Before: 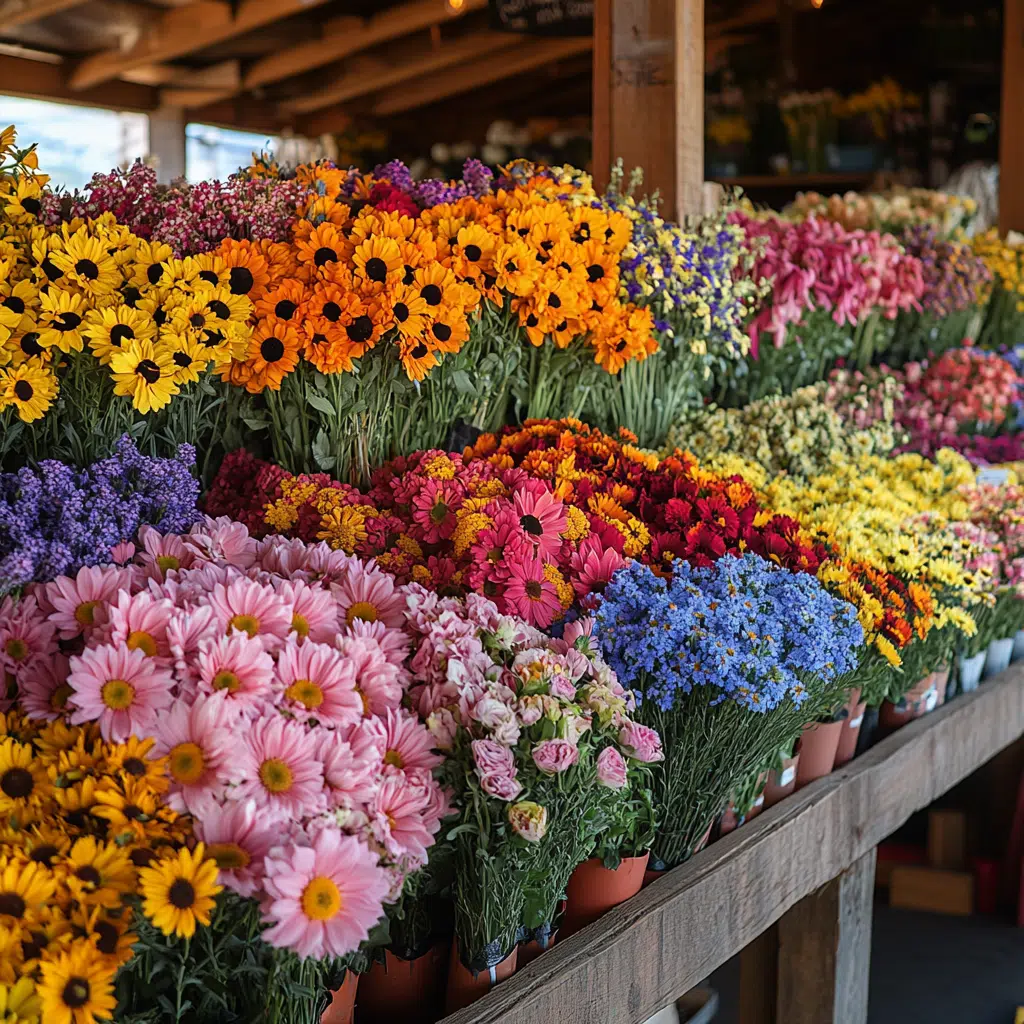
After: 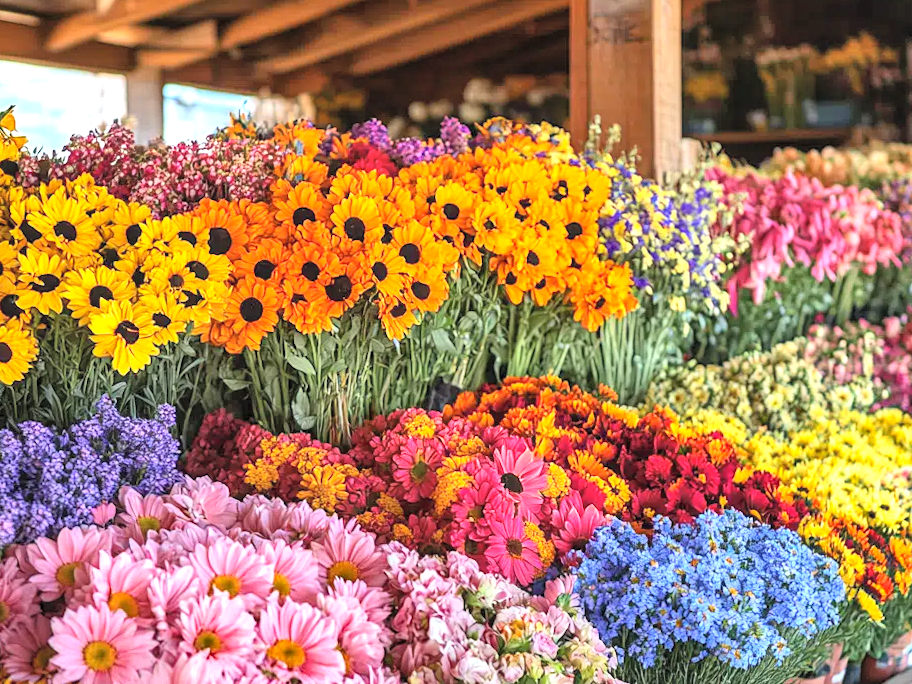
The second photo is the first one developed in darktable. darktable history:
rotate and perspective: rotation -0.45°, automatic cropping original format, crop left 0.008, crop right 0.992, crop top 0.012, crop bottom 0.988
crop: left 1.509%, top 3.452%, right 7.696%, bottom 28.452%
local contrast: on, module defaults
shadows and highlights: shadows 53, soften with gaussian
contrast brightness saturation: contrast 0.1, brightness 0.3, saturation 0.14
exposure: exposure 0.64 EV, compensate highlight preservation false
